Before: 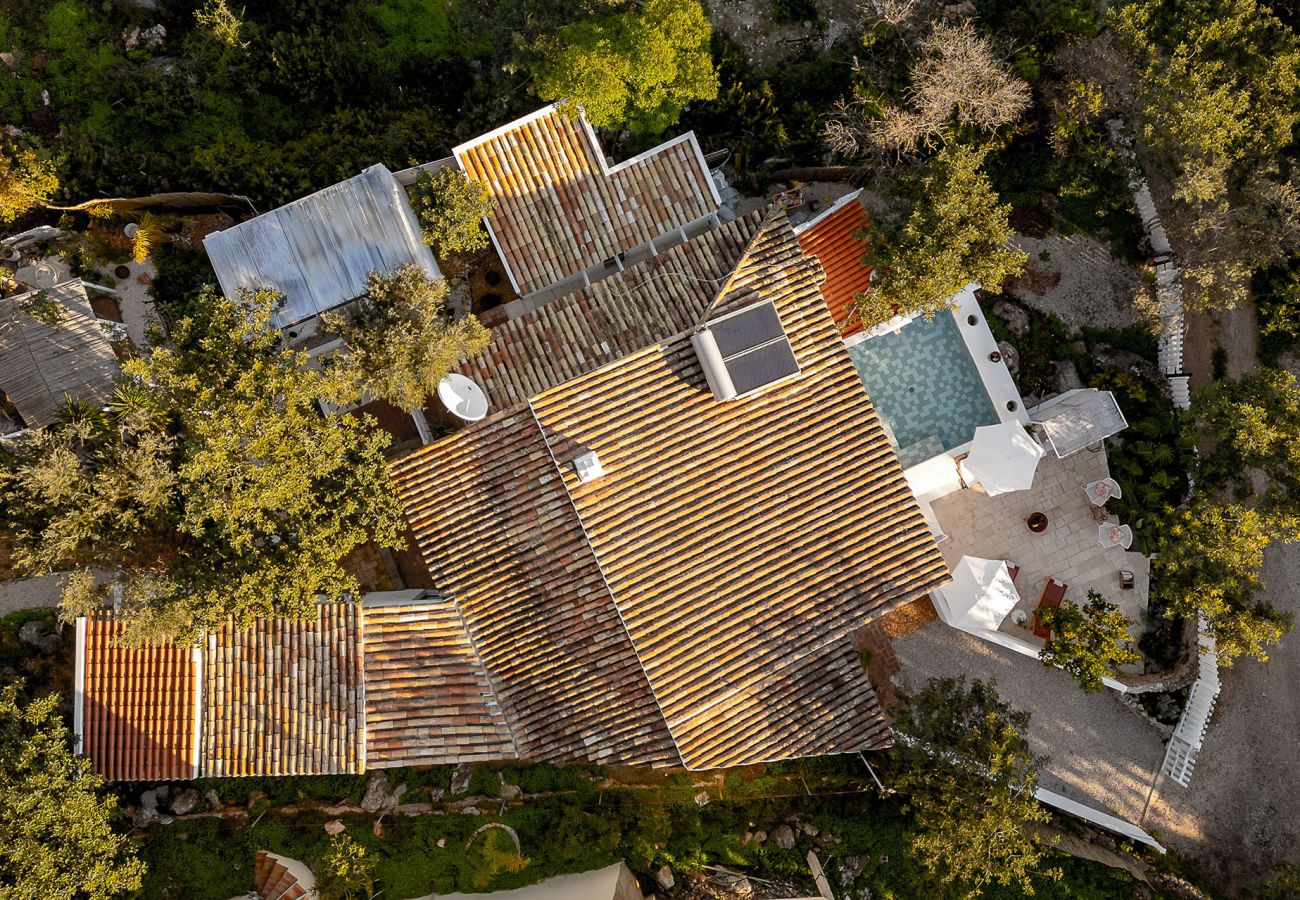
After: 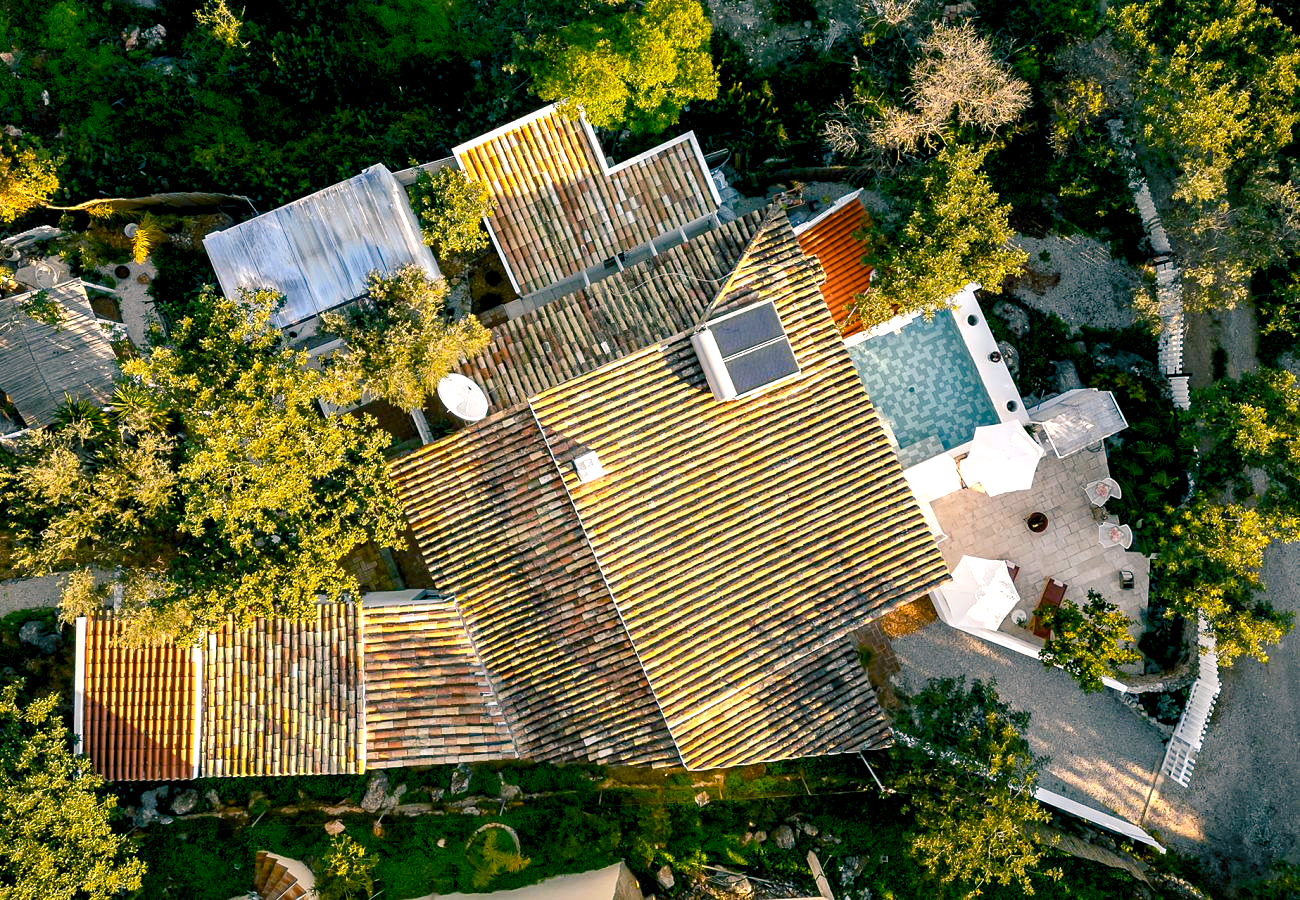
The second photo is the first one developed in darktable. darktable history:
exposure: black level correction 0.001, exposure 0.675 EV, compensate highlight preservation false
color balance rgb: shadows lift › luminance -28.76%, shadows lift › chroma 10%, shadows lift › hue 230°, power › chroma 0.5%, power › hue 215°, highlights gain › luminance 7.14%, highlights gain › chroma 1%, highlights gain › hue 50°, global offset › luminance -0.29%, global offset › hue 260°, perceptual saturation grading › global saturation 20%, perceptual saturation grading › highlights -13.92%, perceptual saturation grading › shadows 50%
rotate and perspective: automatic cropping original format, crop left 0, crop top 0
